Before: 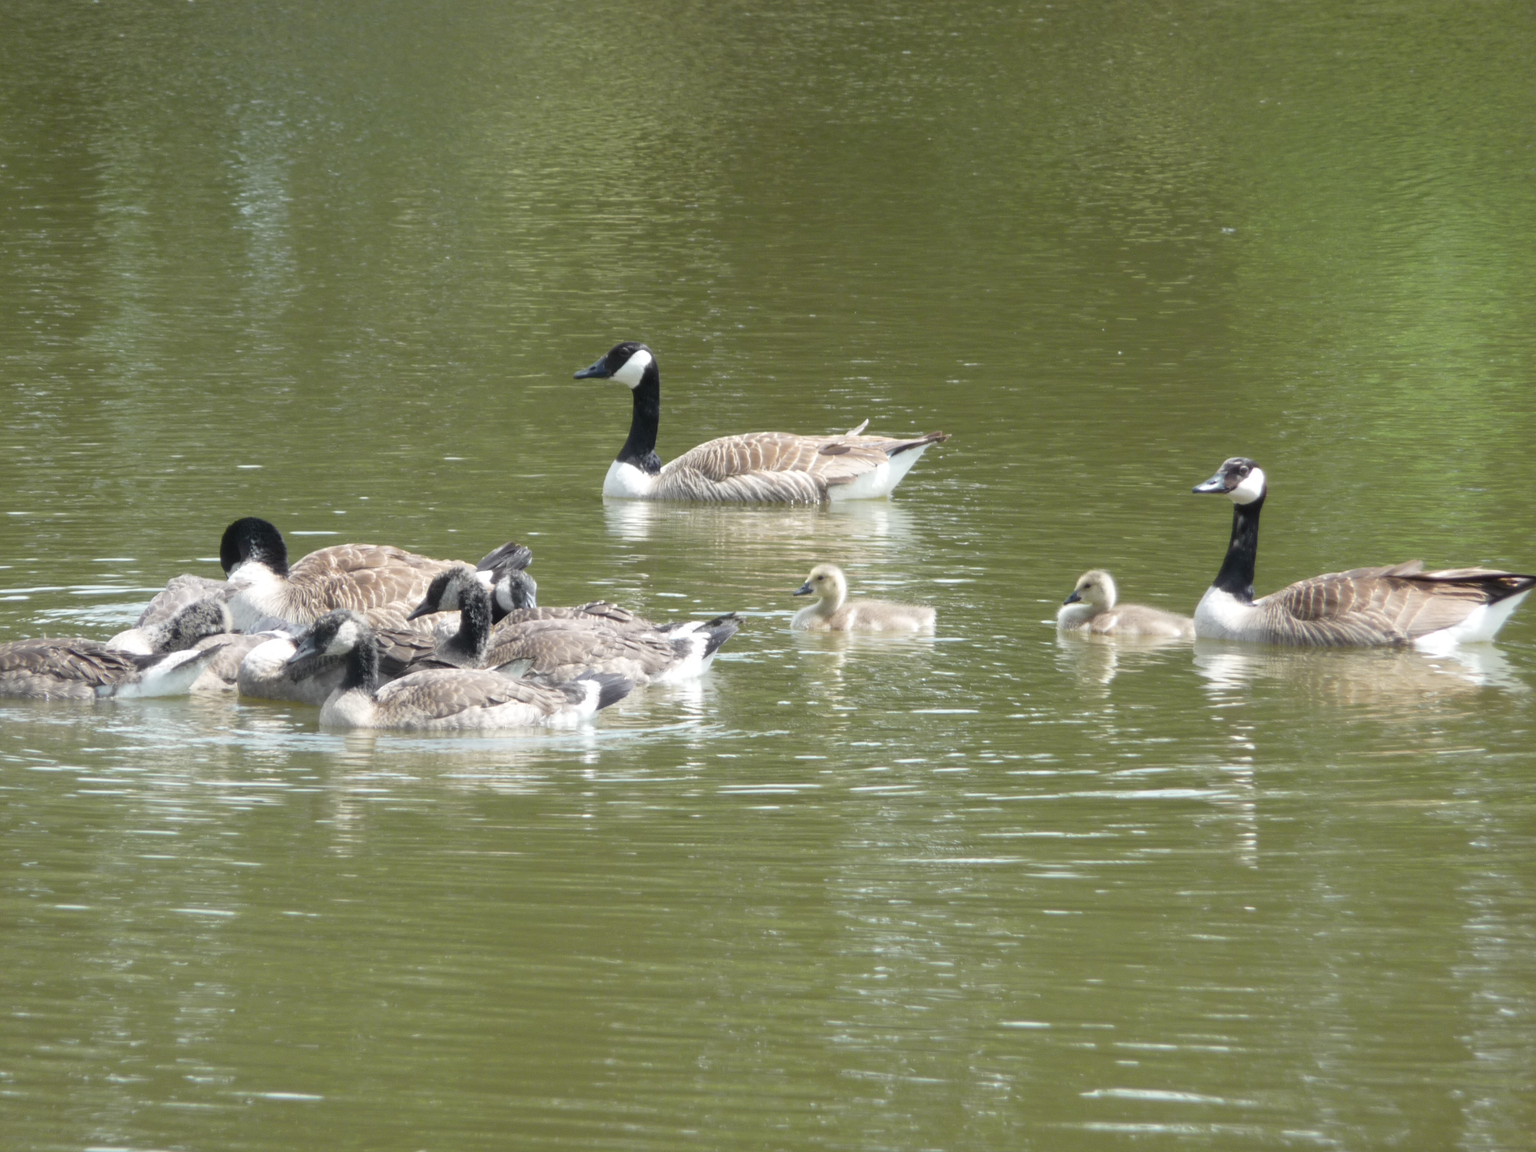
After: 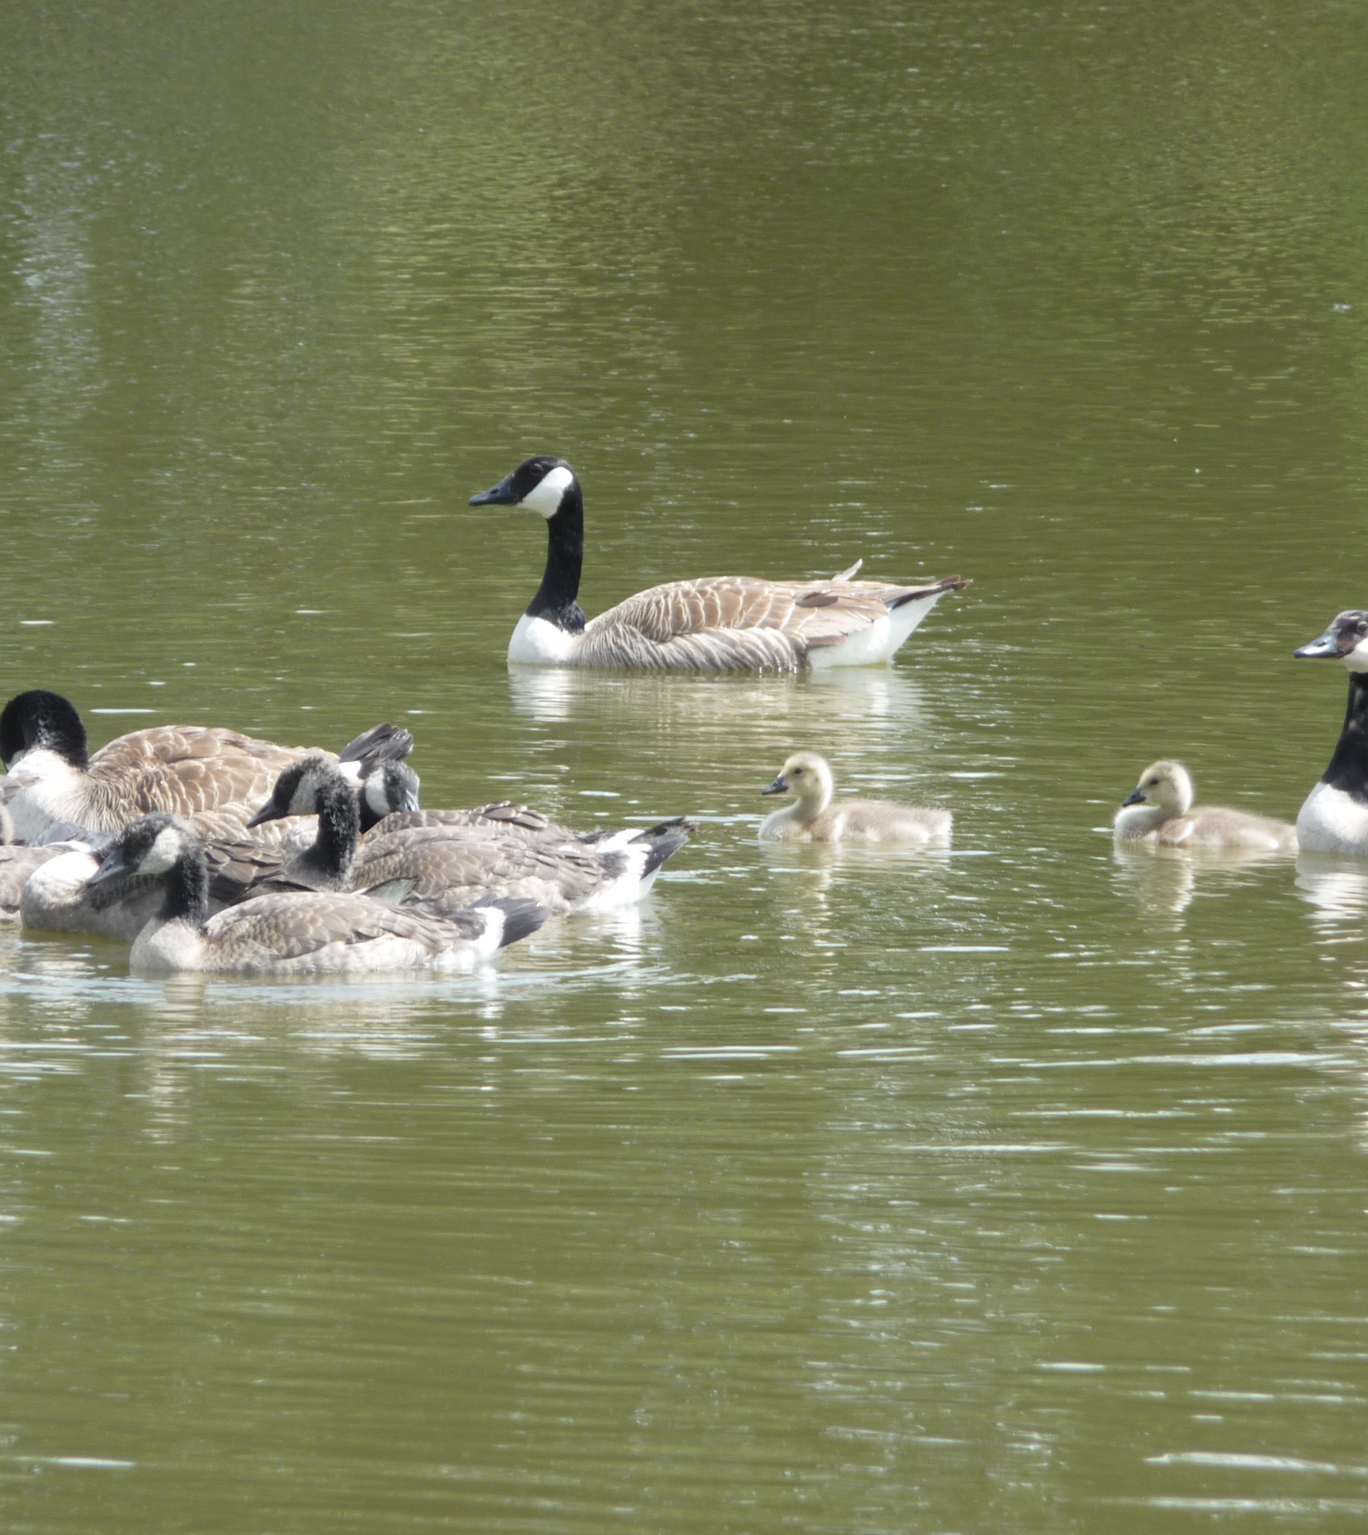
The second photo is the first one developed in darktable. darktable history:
crop and rotate: left 14.472%, right 18.707%
